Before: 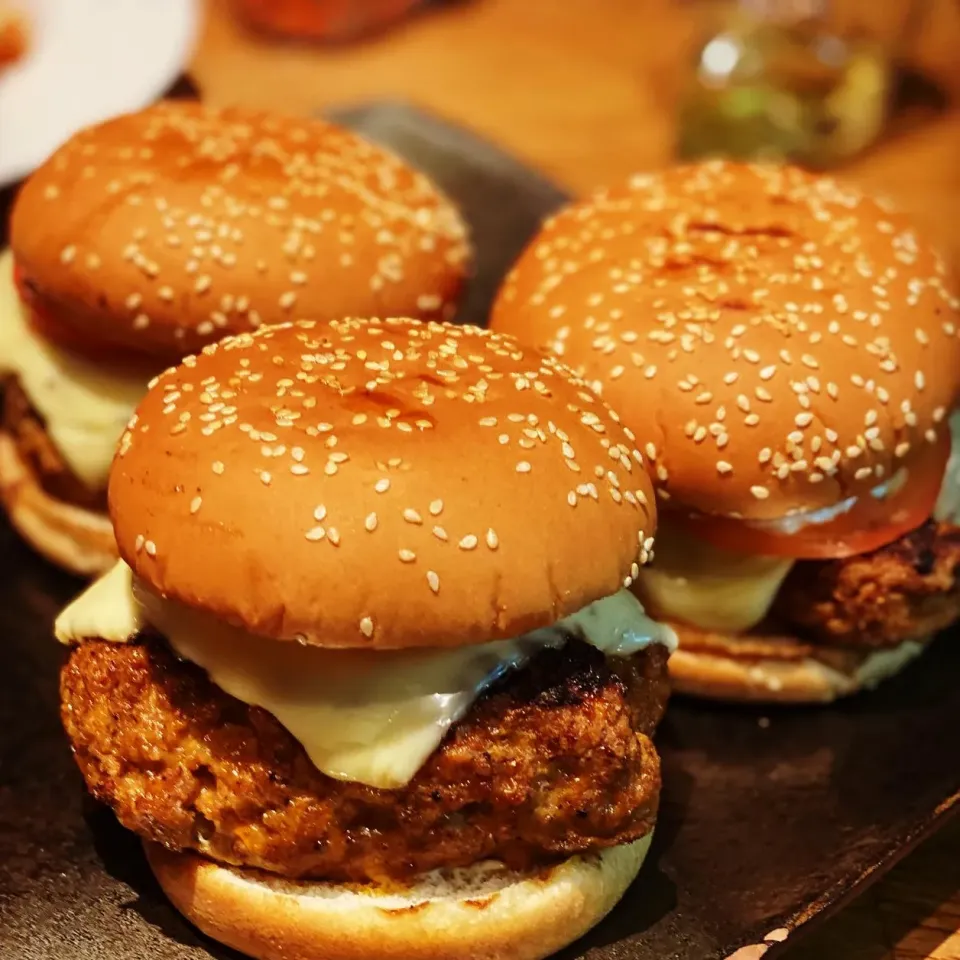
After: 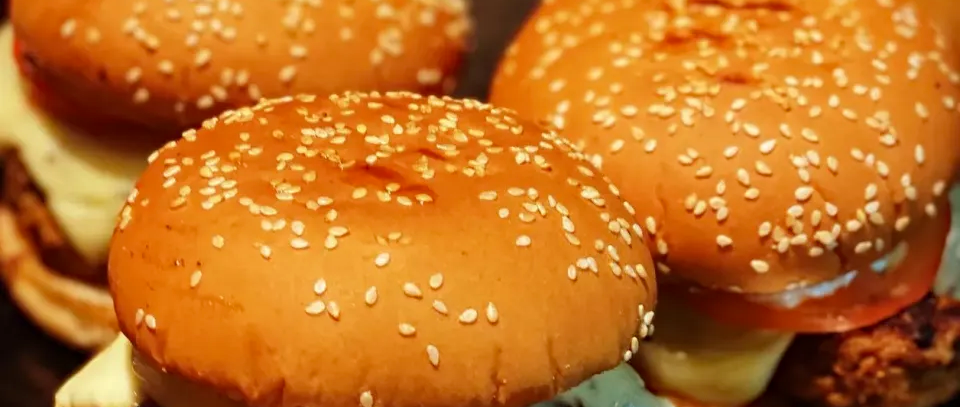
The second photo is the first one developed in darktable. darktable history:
crop and rotate: top 23.549%, bottom 34.043%
haze removal: compatibility mode true, adaptive false
